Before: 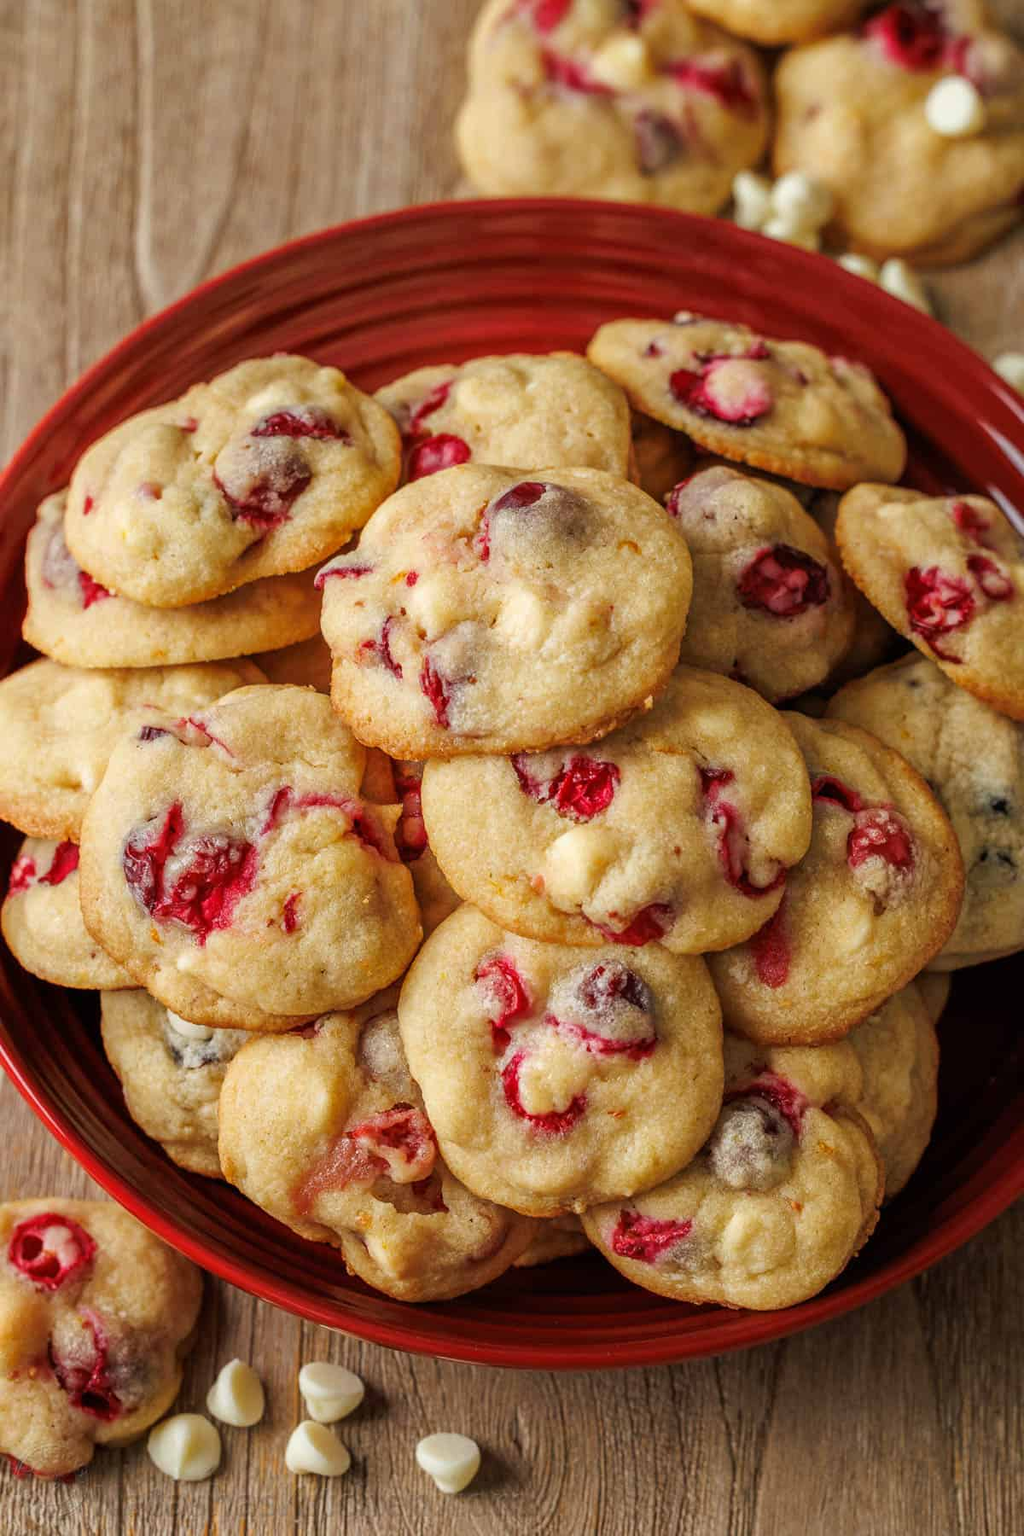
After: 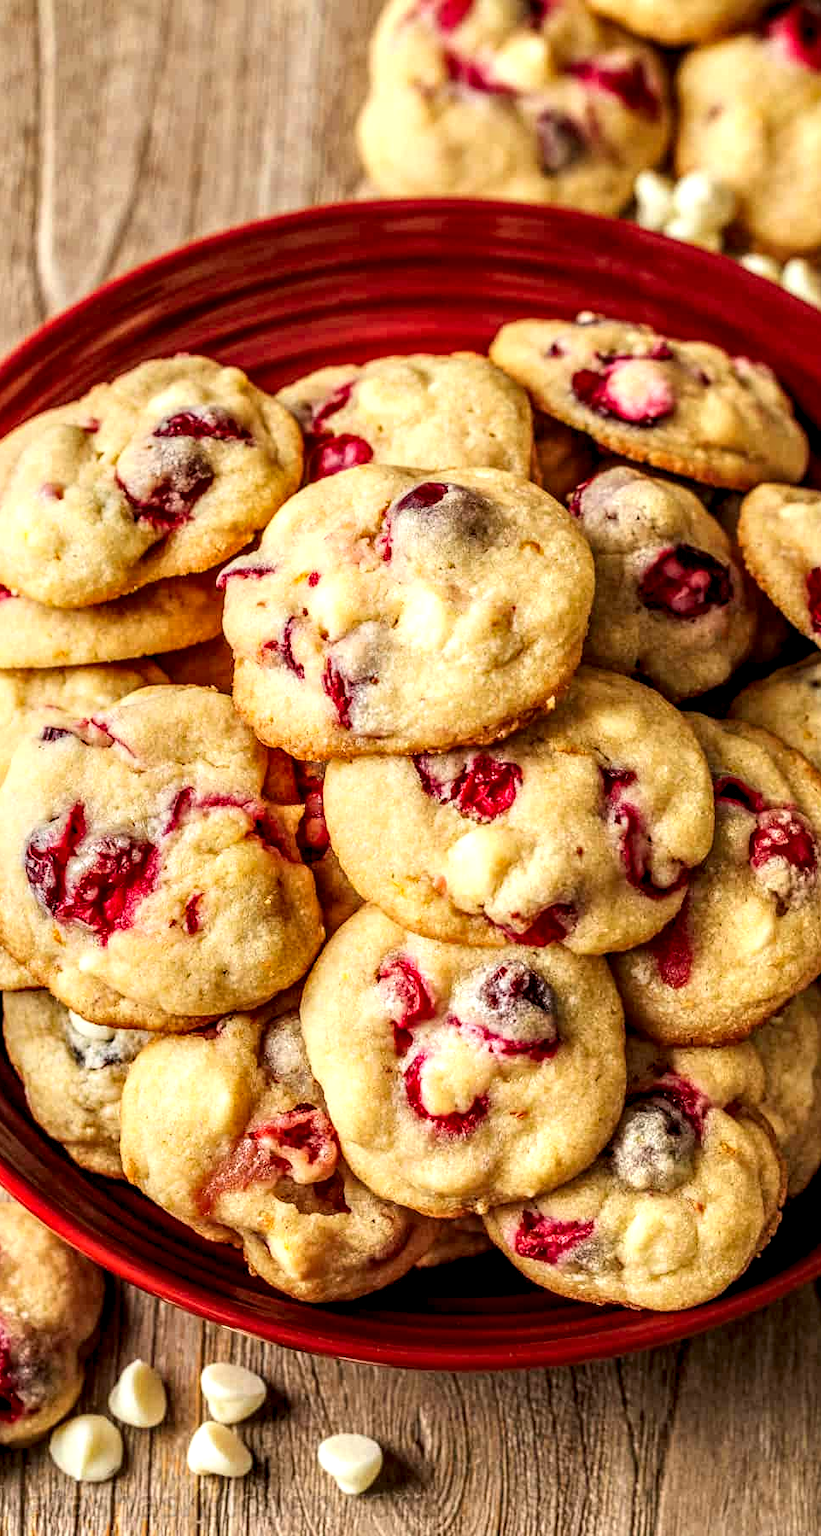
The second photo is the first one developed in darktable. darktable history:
local contrast: highlights 65%, shadows 54%, detail 169%, midtone range 0.514
crop and rotate: left 9.597%, right 10.195%
contrast brightness saturation: contrast 0.2, brightness 0.16, saturation 0.22
